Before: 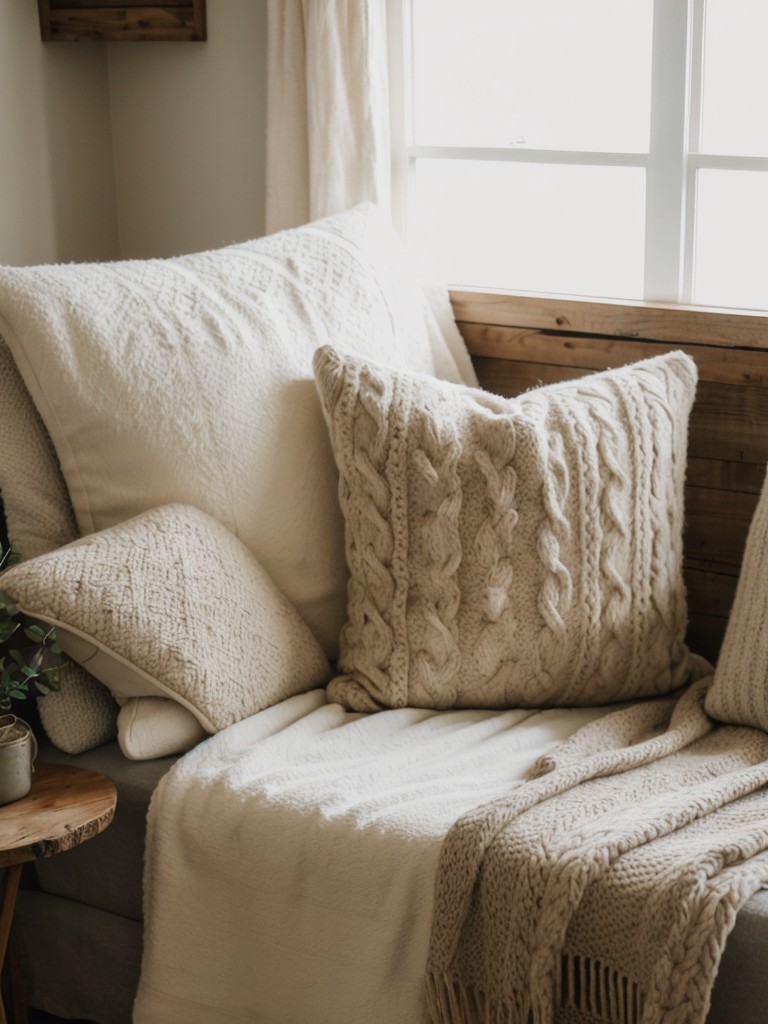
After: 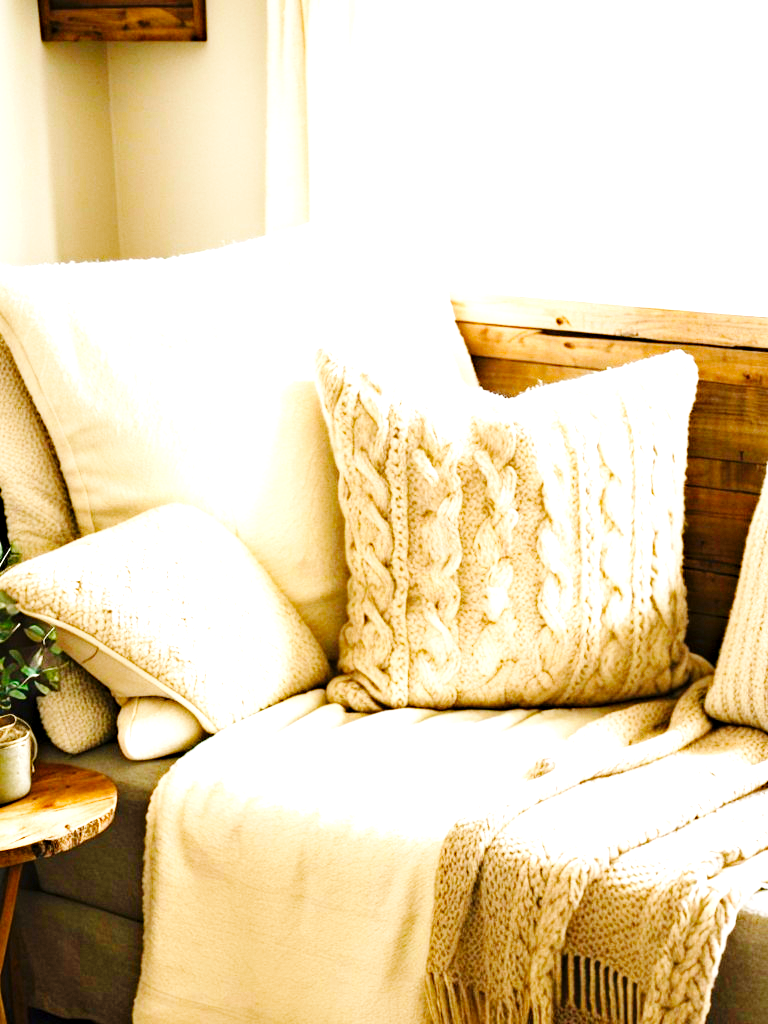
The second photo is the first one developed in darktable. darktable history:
base curve: curves: ch0 [(0, 0) (0.036, 0.025) (0.121, 0.166) (0.206, 0.329) (0.605, 0.79) (1, 1)], preserve colors none
color balance rgb: power › hue 214.55°, perceptual saturation grading › global saturation 13.58%, perceptual saturation grading › highlights -25.624%, perceptual saturation grading › shadows 24.534%, perceptual brilliance grading › global brilliance 18.28%, global vibrance 20%
haze removal: strength 0.29, distance 0.248, compatibility mode true, adaptive false
exposure: black level correction 0.001, exposure 1.637 EV, compensate highlight preservation false
